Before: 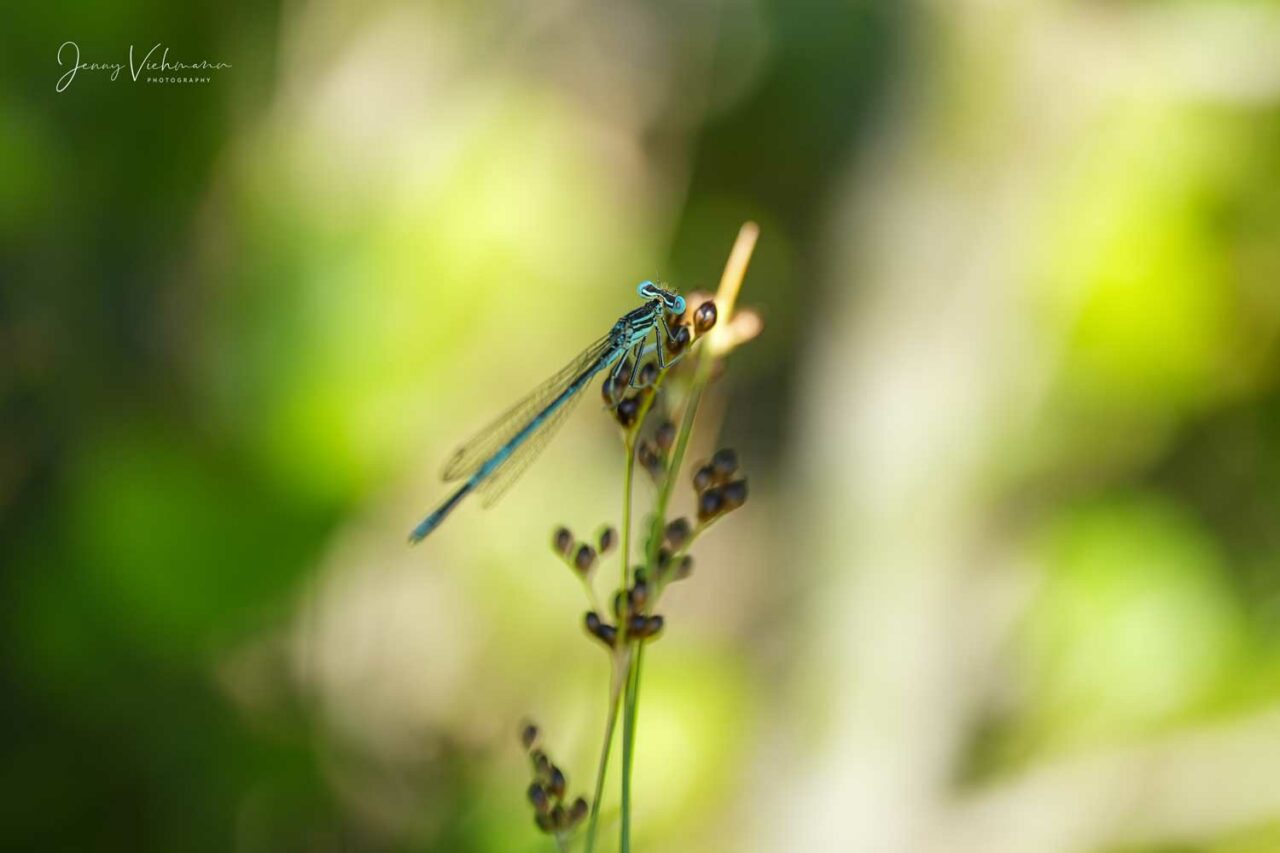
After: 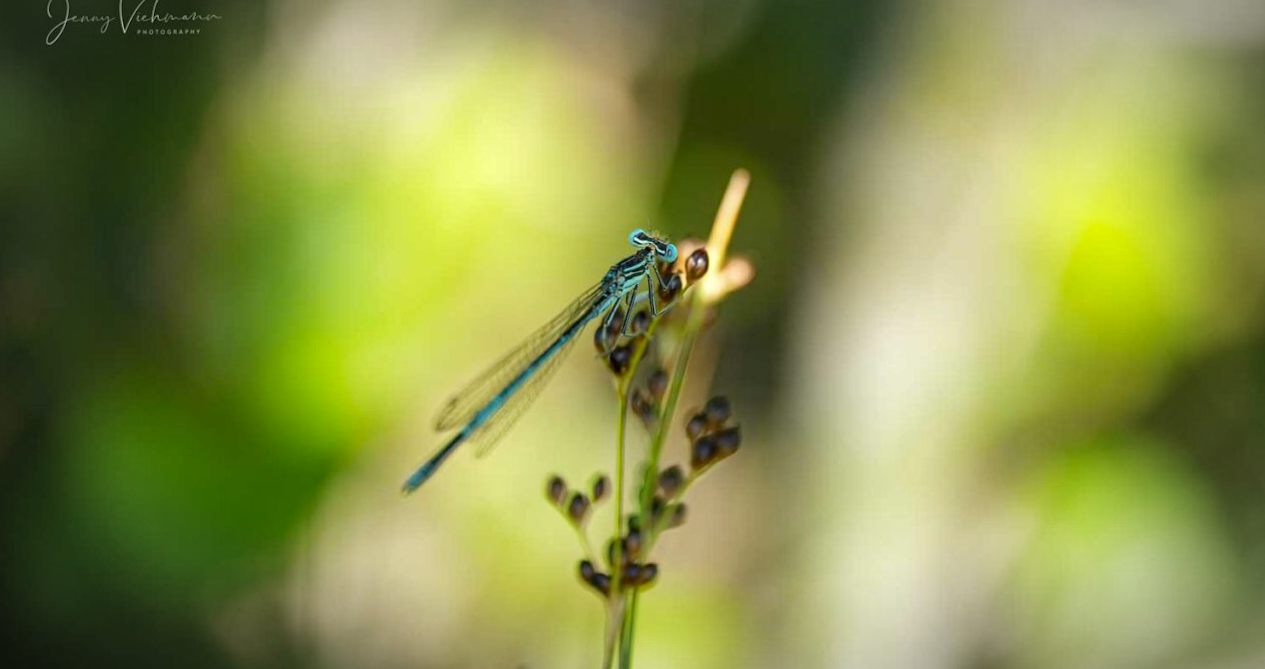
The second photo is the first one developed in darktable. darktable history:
rotate and perspective: rotation -0.45°, automatic cropping original format, crop left 0.008, crop right 0.992, crop top 0.012, crop bottom 0.988
crop and rotate: top 5.667%, bottom 14.937%
vignetting: automatic ratio true
haze removal: adaptive false
